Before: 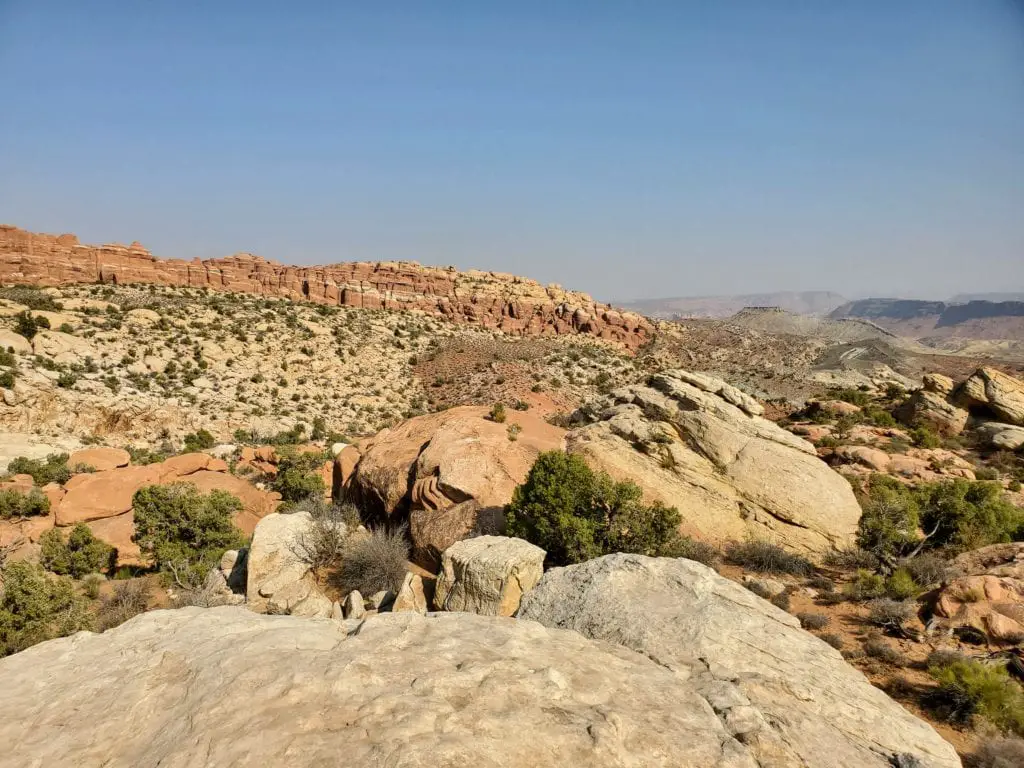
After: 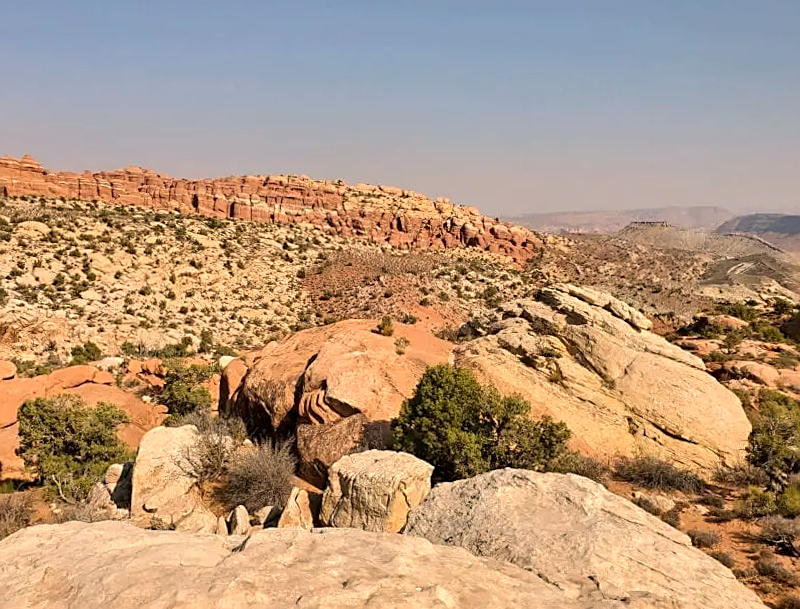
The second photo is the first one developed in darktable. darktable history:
rotate and perspective: rotation 0.226°, lens shift (vertical) -0.042, crop left 0.023, crop right 0.982, crop top 0.006, crop bottom 0.994
crop and rotate: left 10.071%, top 10.071%, right 10.02%, bottom 10.02%
white balance: red 1.127, blue 0.943
sharpen: on, module defaults
